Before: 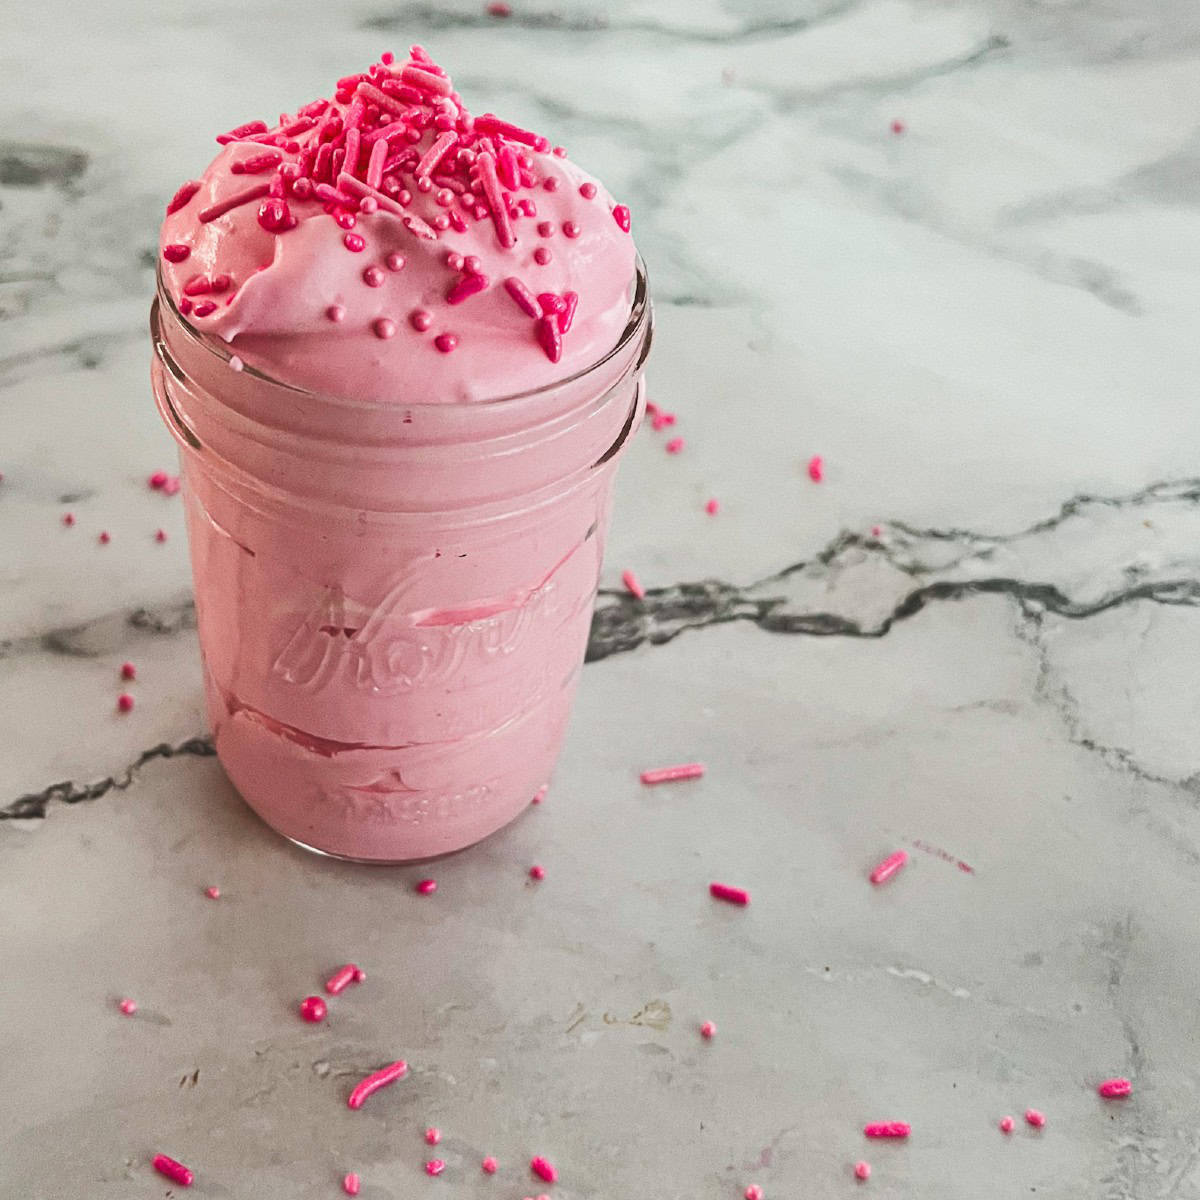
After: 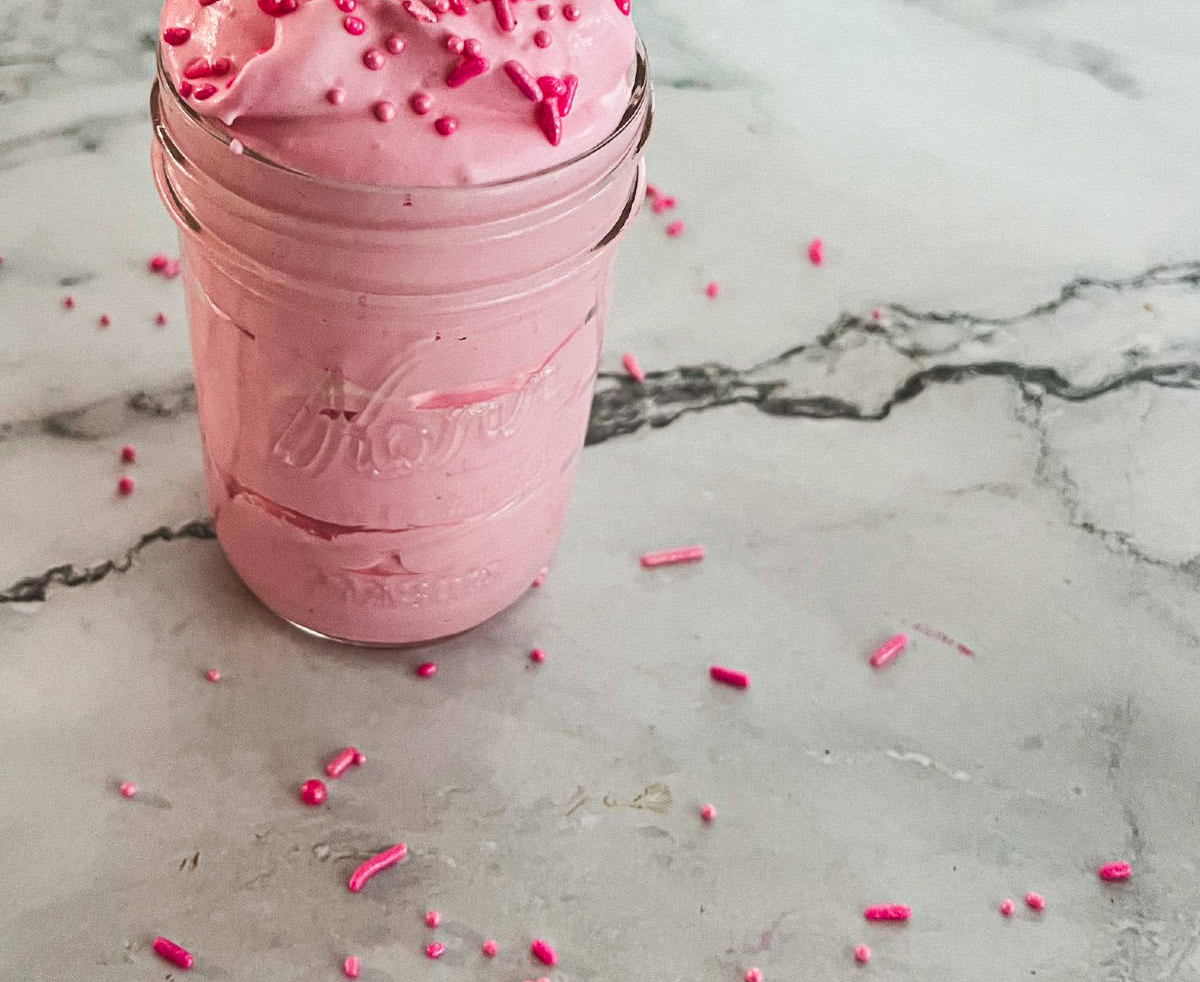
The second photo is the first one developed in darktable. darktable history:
crop and rotate: top 18.141%
local contrast: highlights 100%, shadows 99%, detail 119%, midtone range 0.2
